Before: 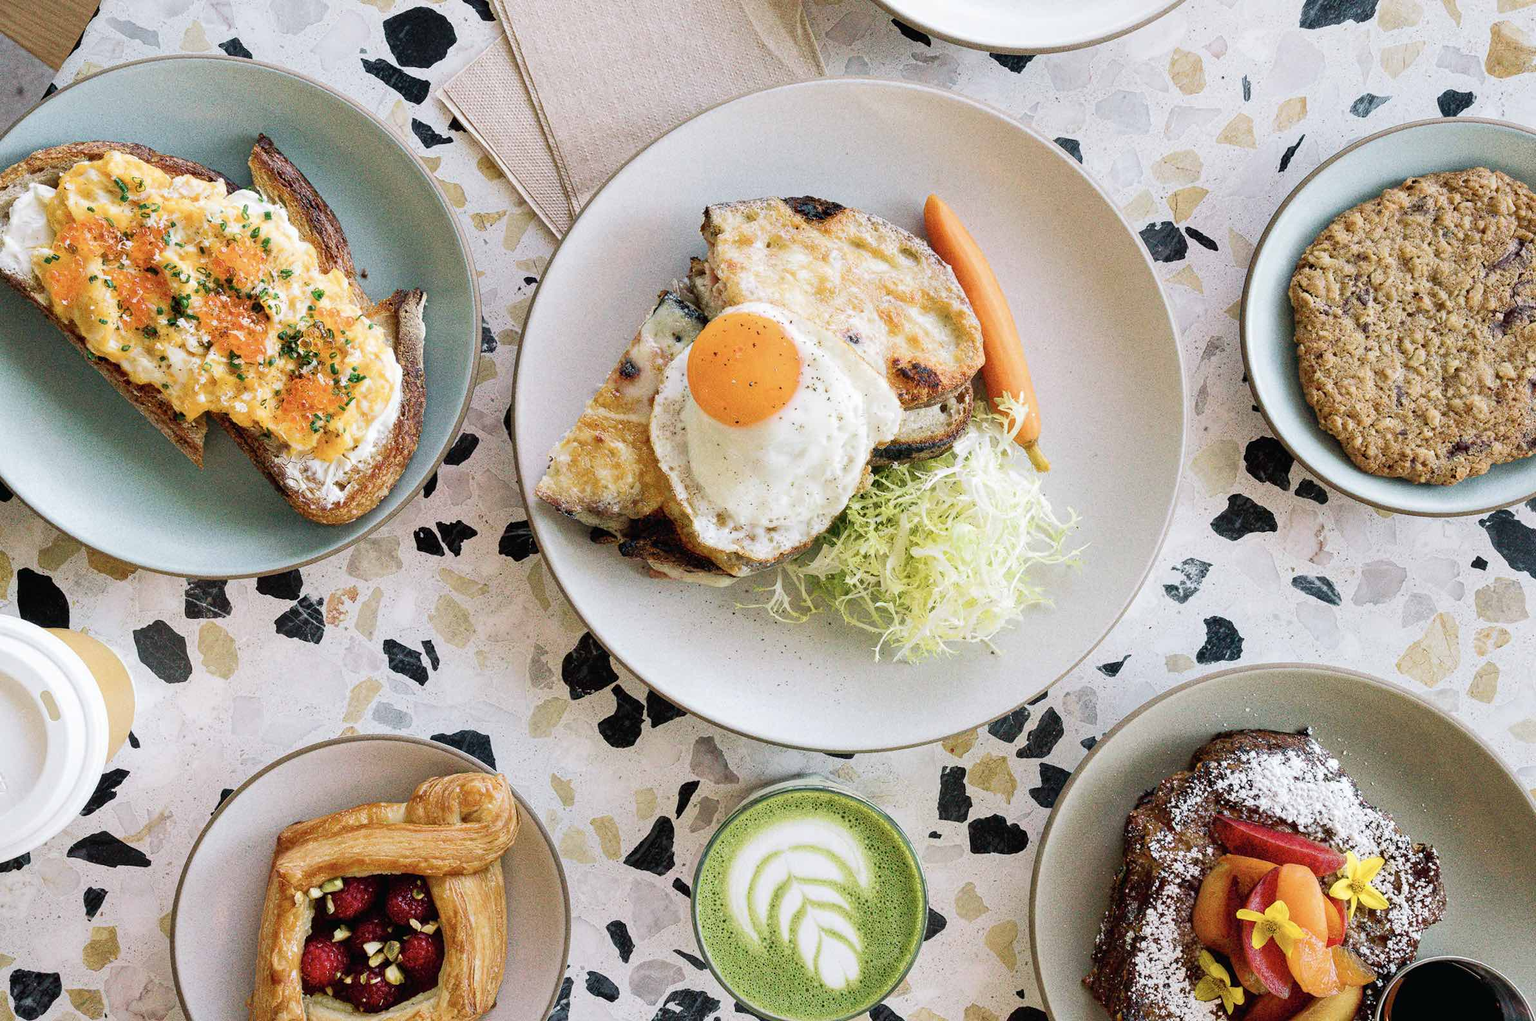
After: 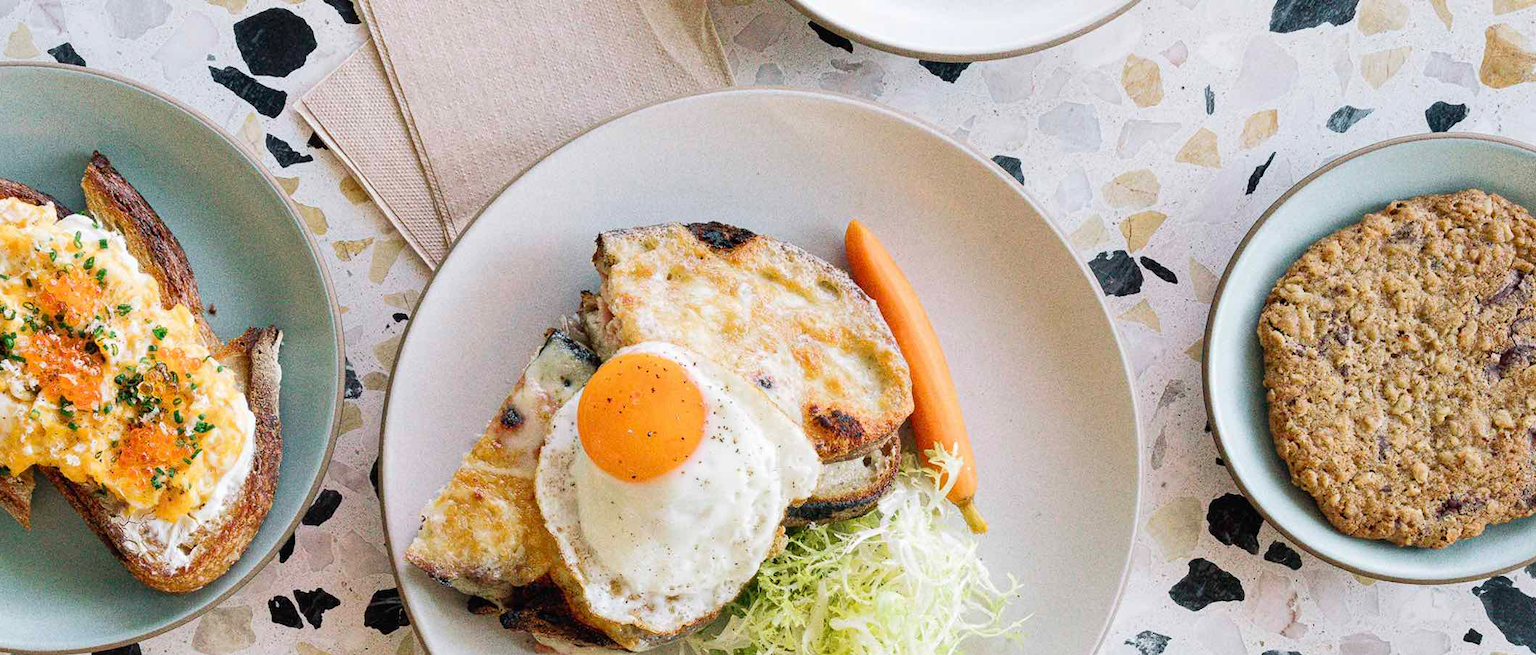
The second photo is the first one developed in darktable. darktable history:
crop and rotate: left 11.53%, bottom 43.174%
